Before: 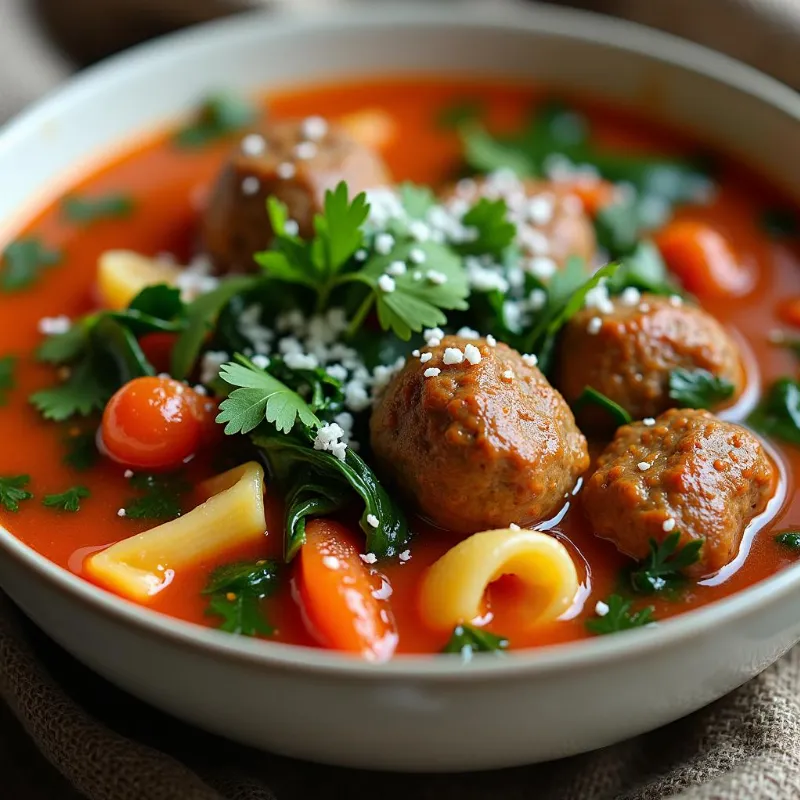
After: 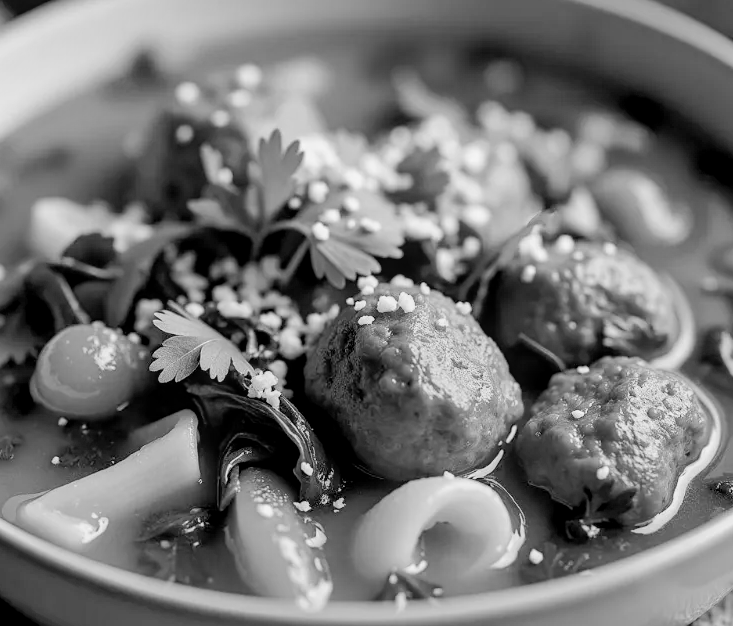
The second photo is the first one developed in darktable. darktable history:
crop: left 8.28%, top 6.54%, bottom 15.194%
filmic rgb: black relative exposure -7.85 EV, white relative exposure 4.33 EV, hardness 3.9, preserve chrominance no, color science v3 (2019), use custom middle-gray values true, iterations of high-quality reconstruction 0
tone equalizer: -8 EV -0.439 EV, -7 EV -0.417 EV, -6 EV -0.364 EV, -5 EV -0.262 EV, -3 EV 0.238 EV, -2 EV 0.328 EV, -1 EV 0.408 EV, +0 EV 0.395 EV
shadows and highlights: on, module defaults
exposure: exposure 0.665 EV, compensate exposure bias true, compensate highlight preservation false
local contrast: on, module defaults
color calibration: output gray [0.31, 0.36, 0.33, 0], x 0.342, y 0.355, temperature 5134.35 K
